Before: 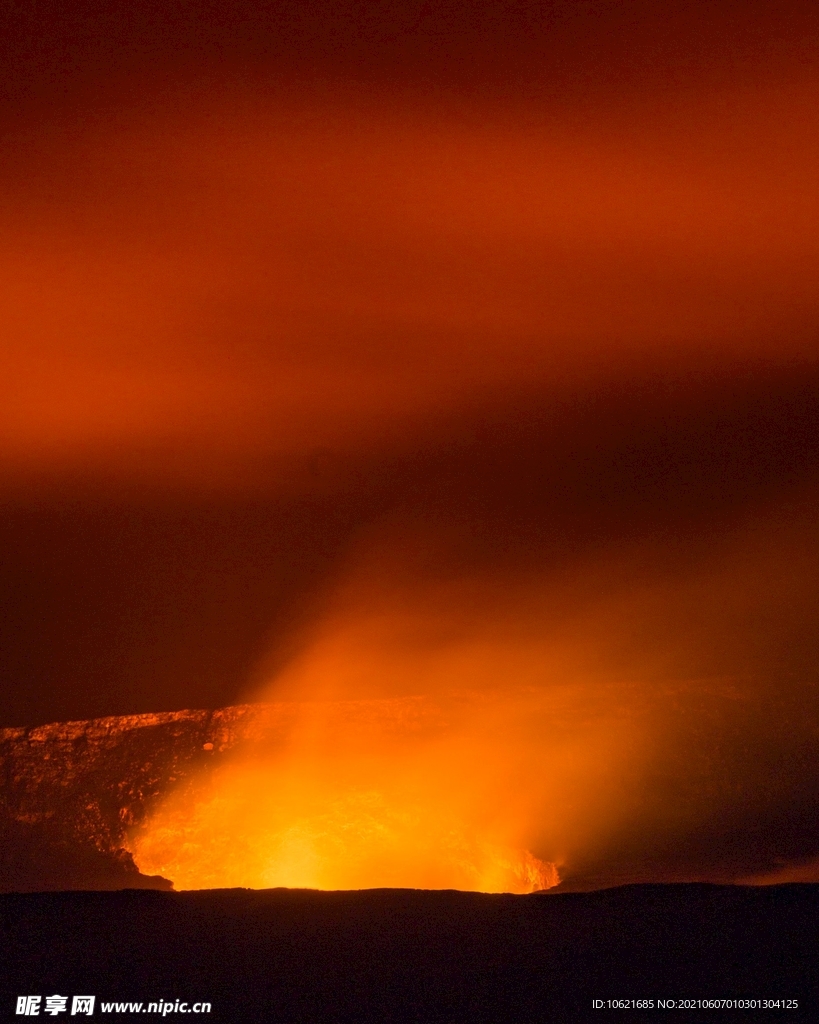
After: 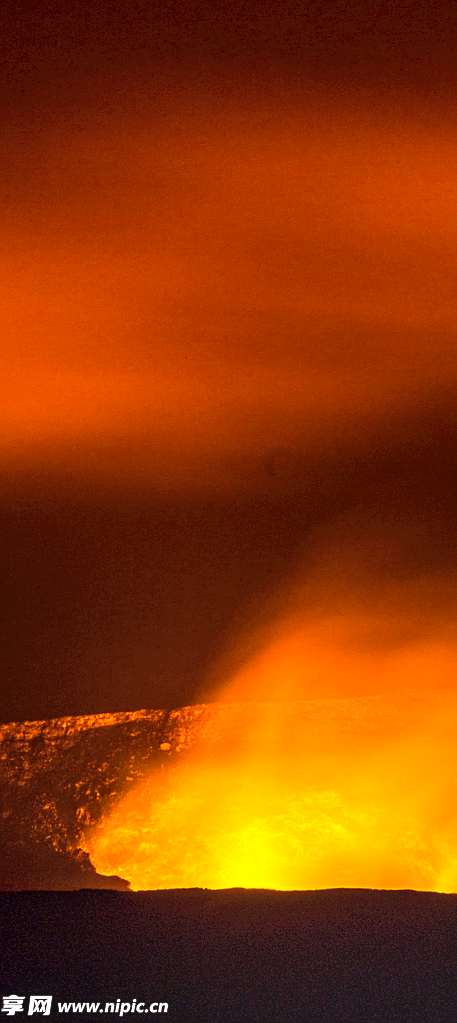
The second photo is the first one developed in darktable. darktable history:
crop: left 5.3%, right 38.8%
sharpen: on, module defaults
color balance rgb: shadows lift › hue 84.98°, highlights gain › chroma 1.589%, highlights gain › hue 54.85°, global offset › luminance 0.231%, linear chroma grading › highlights 99.146%, linear chroma grading › global chroma 23.525%, perceptual saturation grading › global saturation 30.308%, perceptual brilliance grading › highlights 15.714%, perceptual brilliance grading › mid-tones 6.612%, perceptual brilliance grading › shadows -15.577%
contrast brightness saturation: saturation -0.162
local contrast: on, module defaults
exposure: exposure 0.608 EV, compensate exposure bias true, compensate highlight preservation false
